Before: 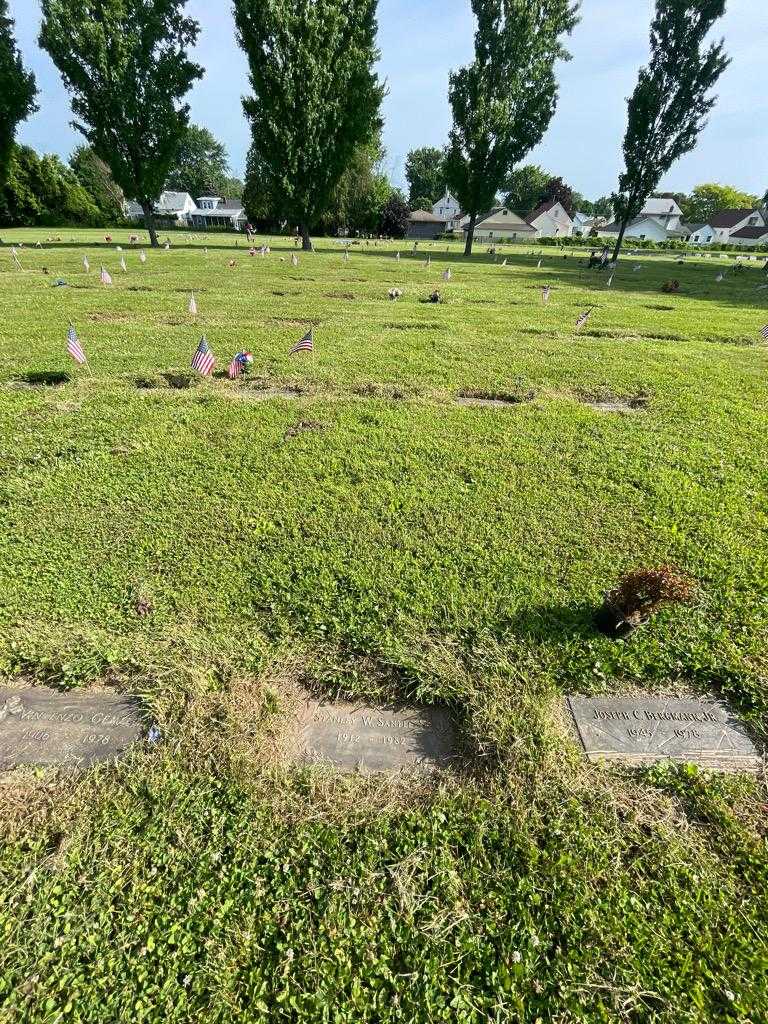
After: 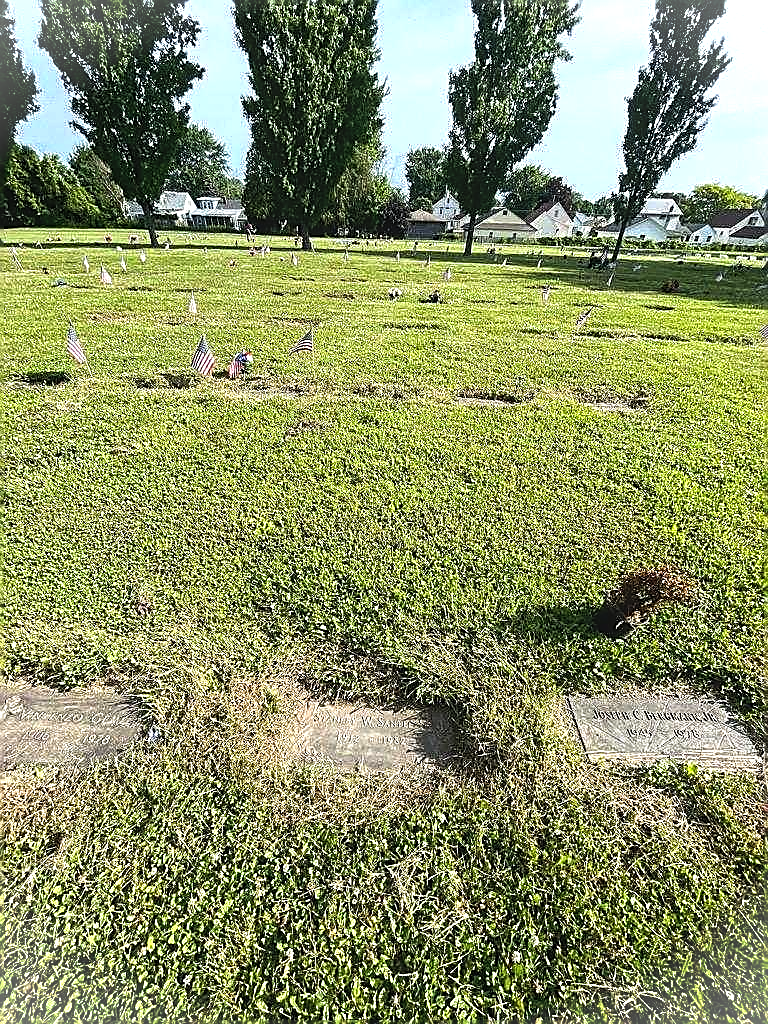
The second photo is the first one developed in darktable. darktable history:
vignetting: fall-off start 100%, brightness 0.3, saturation 0
tone equalizer: -8 EV -0.75 EV, -7 EV -0.7 EV, -6 EV -0.6 EV, -5 EV -0.4 EV, -3 EV 0.4 EV, -2 EV 0.6 EV, -1 EV 0.7 EV, +0 EV 0.75 EV, edges refinement/feathering 500, mask exposure compensation -1.57 EV, preserve details no
sharpen: radius 1.4, amount 1.25, threshold 0.7
color correction: highlights a* -0.182, highlights b* -0.124
local contrast: on, module defaults
